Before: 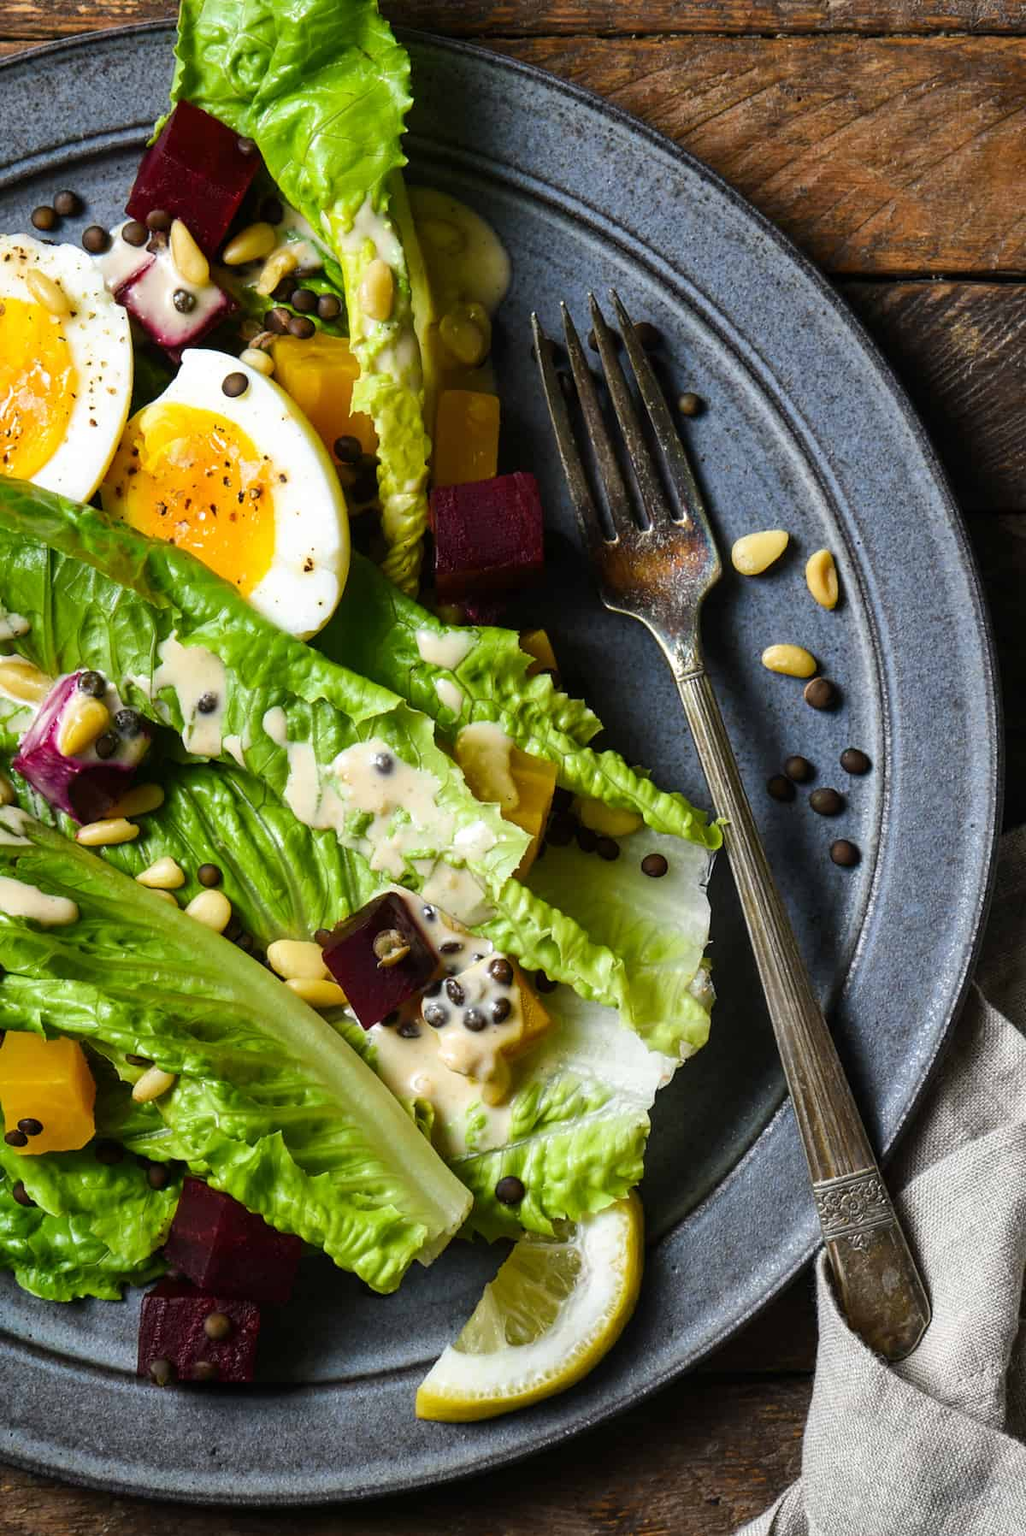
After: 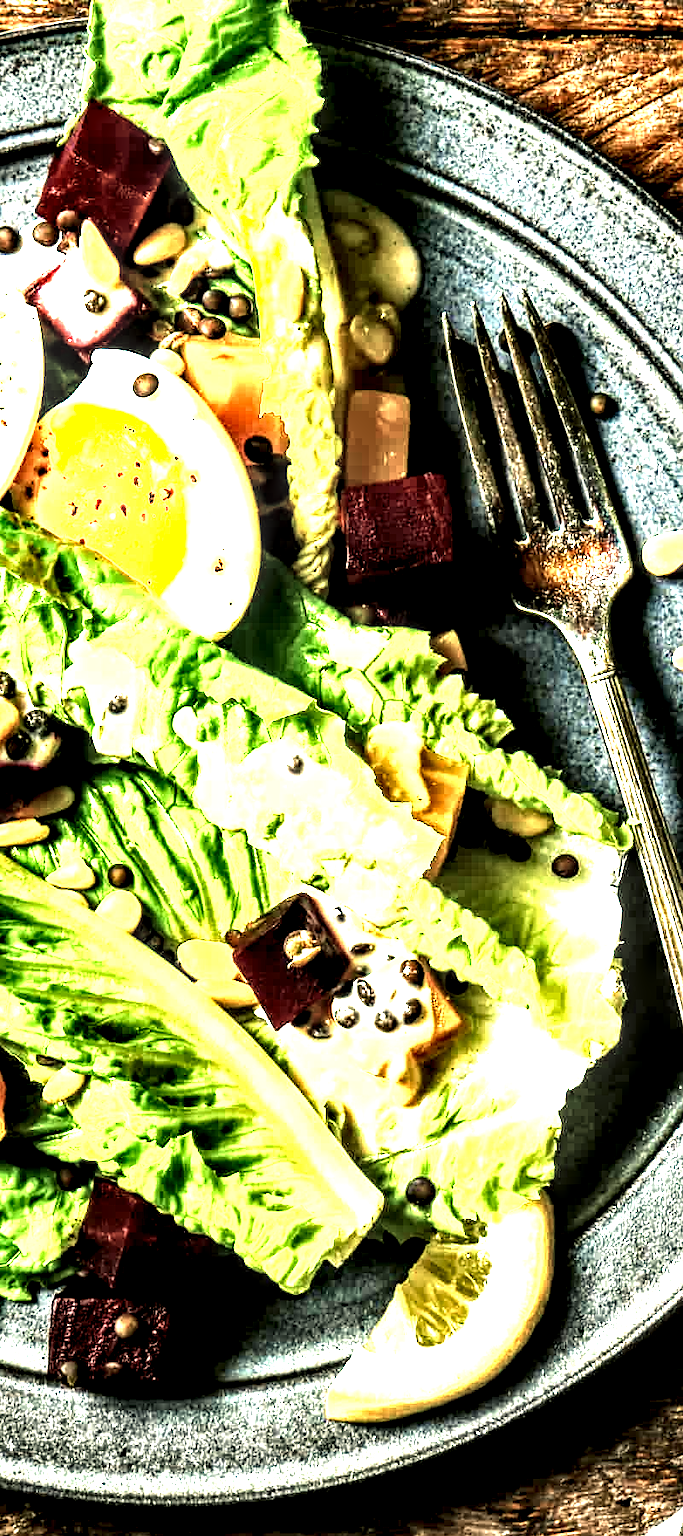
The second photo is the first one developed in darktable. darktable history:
color balance: mode lift, gamma, gain (sRGB), lift [1.014, 0.966, 0.918, 0.87], gamma [0.86, 0.734, 0.918, 0.976], gain [1.063, 1.13, 1.063, 0.86]
local contrast: highlights 115%, shadows 42%, detail 293%
exposure: black level correction 0, exposure 1.388 EV, compensate exposure bias true, compensate highlight preservation false
crop and rotate: left 8.786%, right 24.548%
